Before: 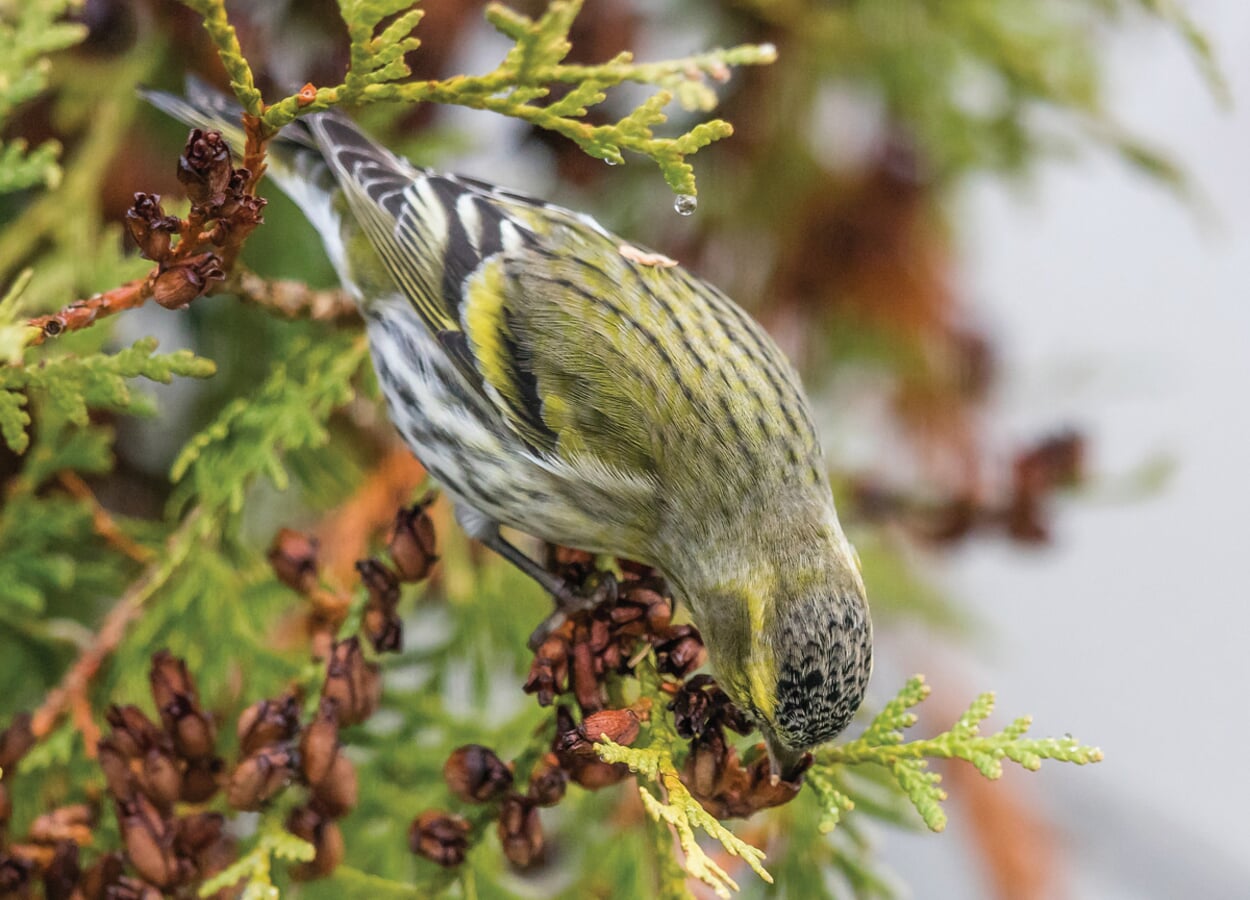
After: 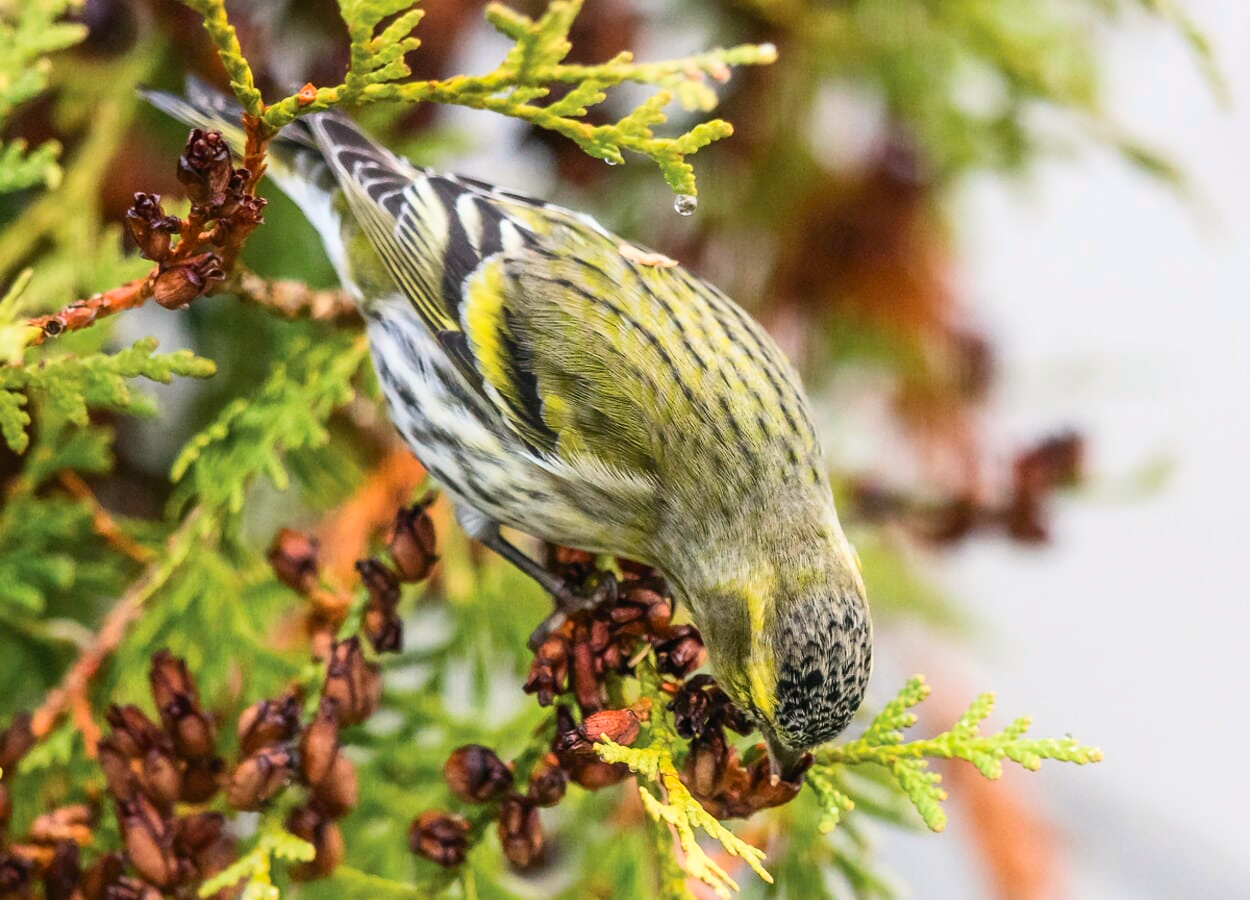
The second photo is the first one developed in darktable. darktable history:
white balance: red 1.009, blue 0.985
contrast brightness saturation: contrast 0.23, brightness 0.1, saturation 0.29
